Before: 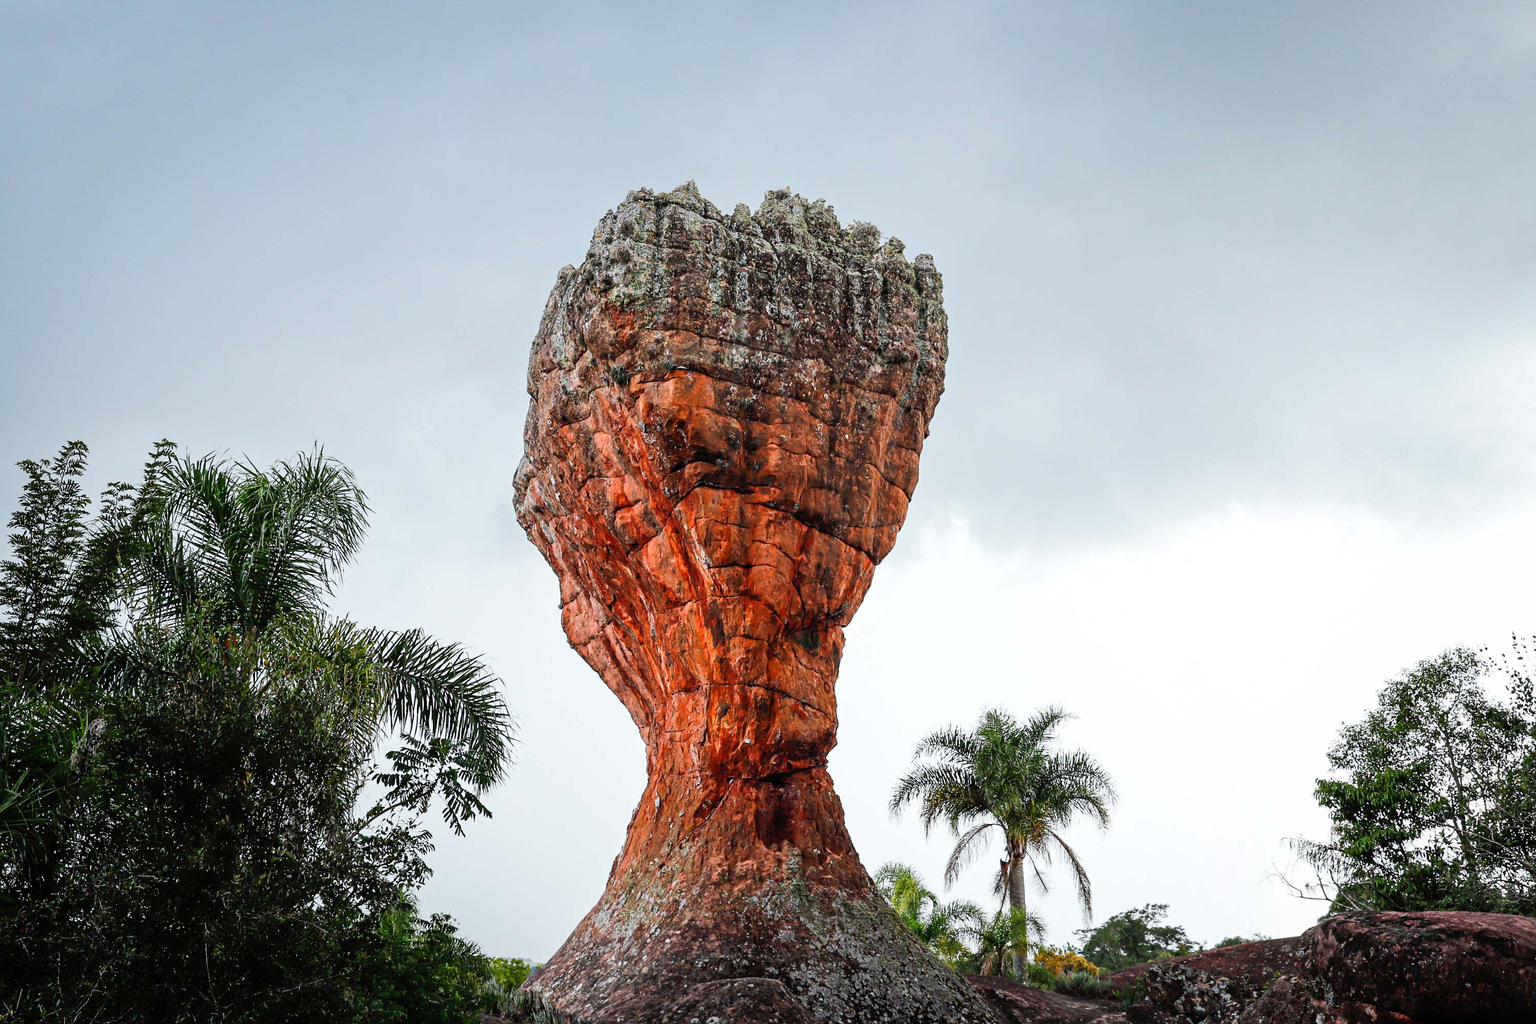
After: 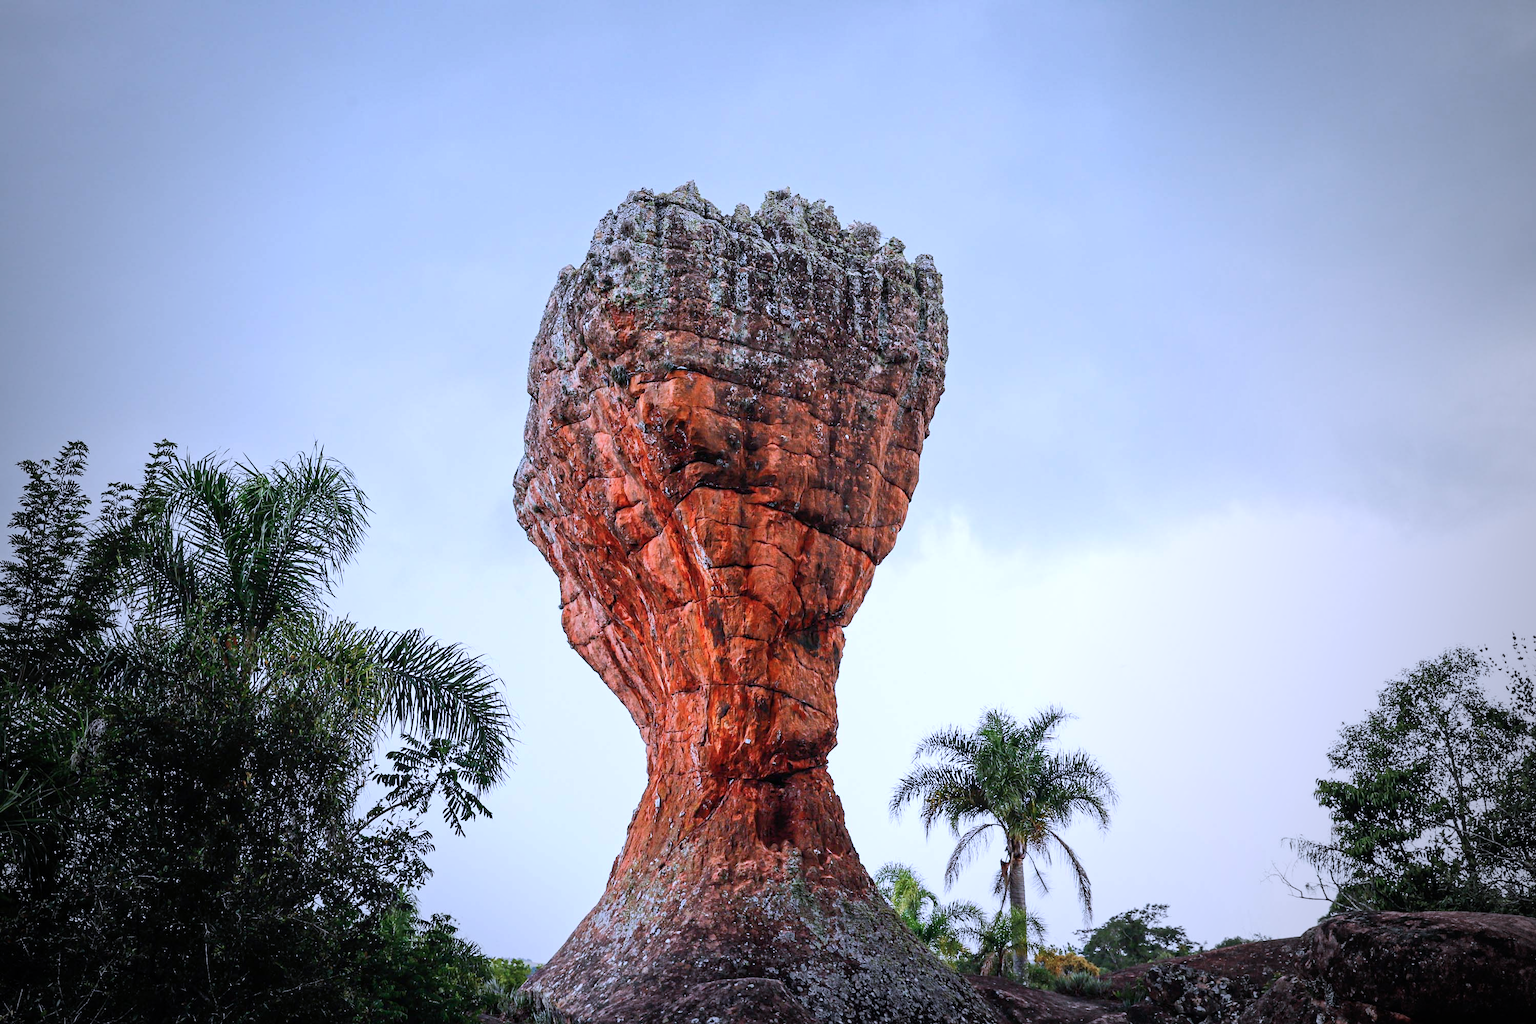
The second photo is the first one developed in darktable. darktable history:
color calibration: illuminant as shot in camera, x 0.379, y 0.396, temperature 4138.76 K
vignetting: fall-off start 72.14%, fall-off radius 108.07%, brightness -0.713, saturation -0.488, center (-0.054, -0.359), width/height ratio 0.729
